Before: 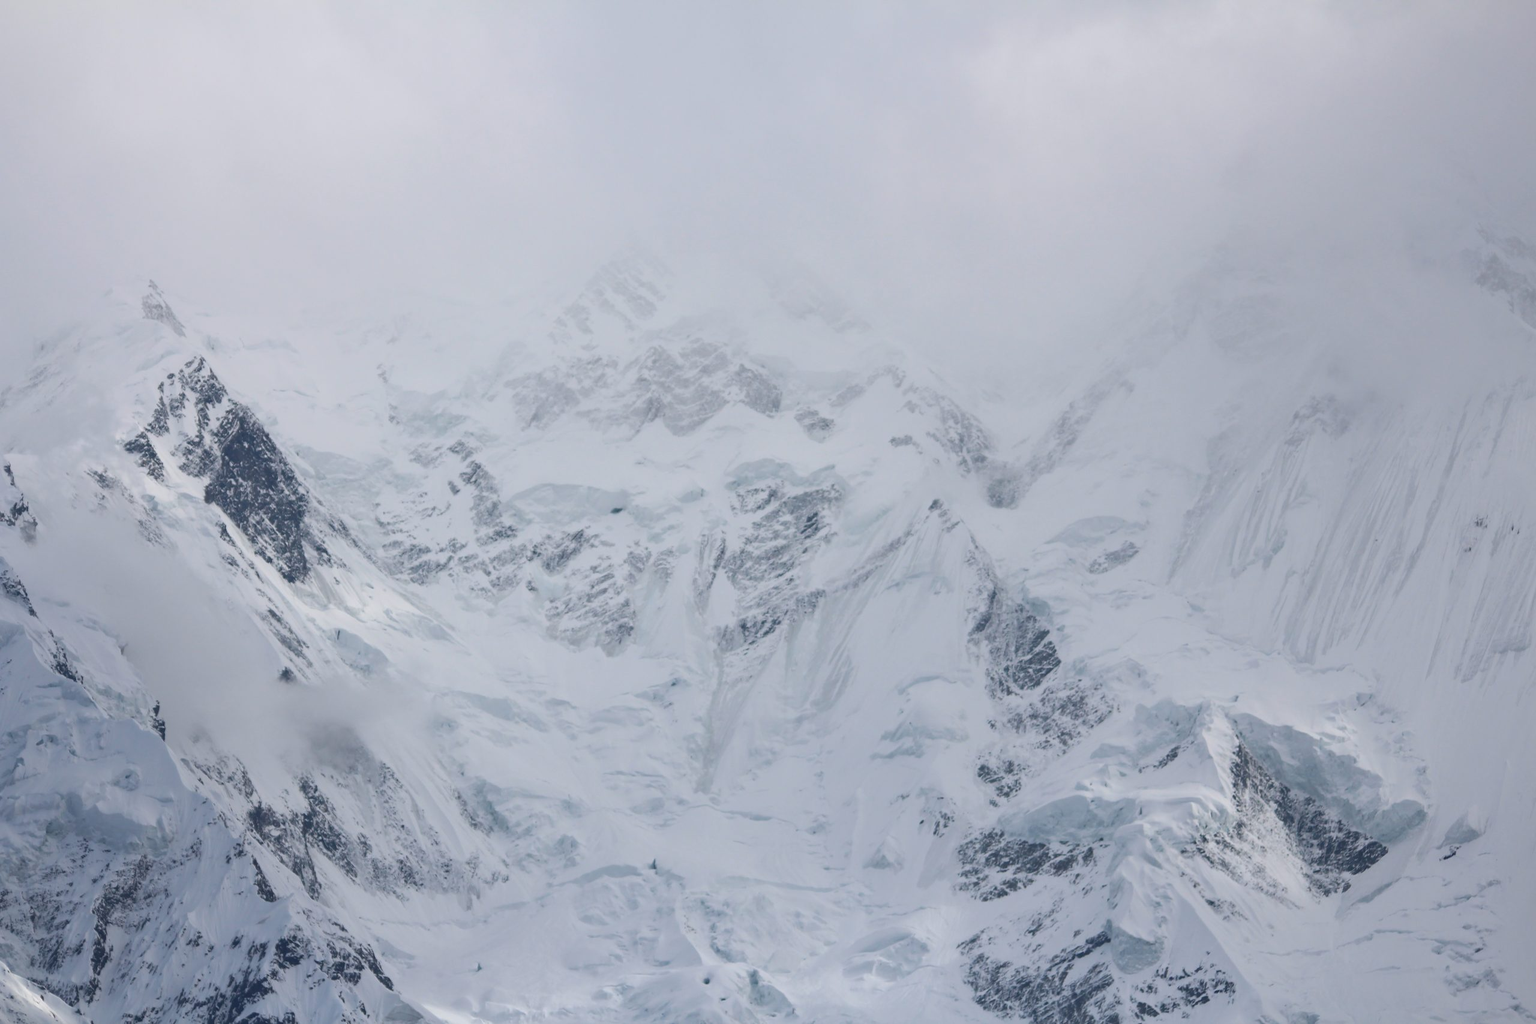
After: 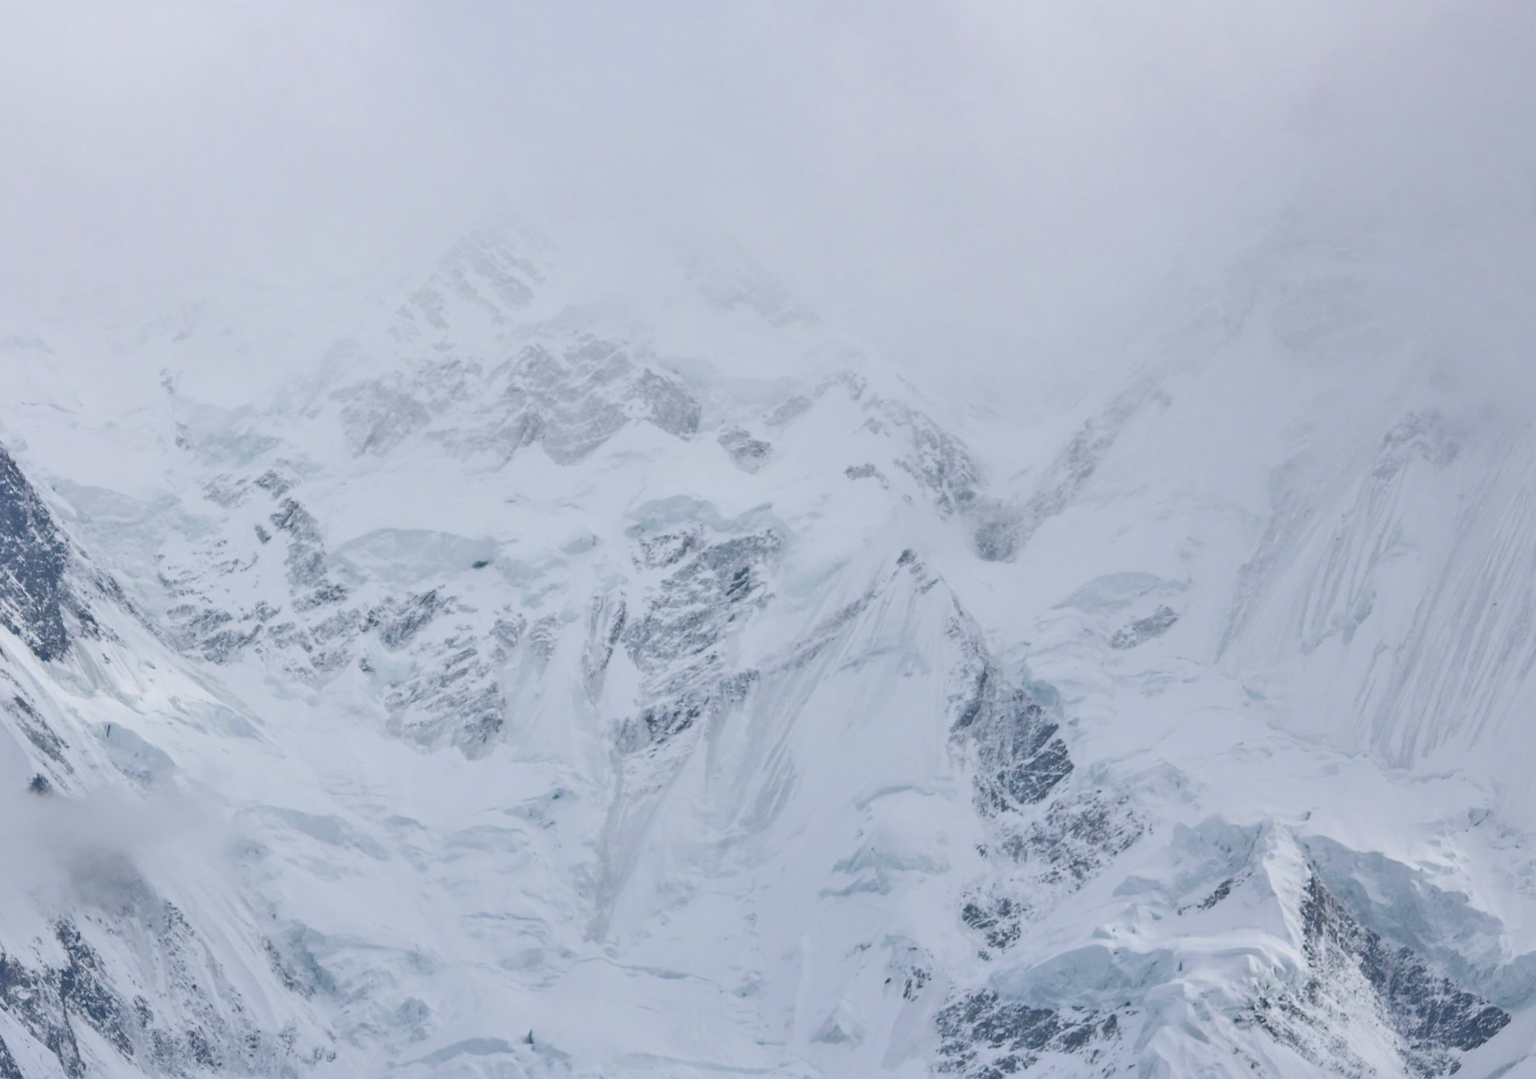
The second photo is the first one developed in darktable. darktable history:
tone equalizer: -7 EV 0.15 EV, -6 EV 0.6 EV, -5 EV 1.15 EV, -4 EV 1.33 EV, -3 EV 1.15 EV, -2 EV 0.6 EV, -1 EV 0.15 EV, mask exposure compensation -0.5 EV
crop: left 16.768%, top 8.653%, right 8.362%, bottom 12.485%
white balance: red 0.982, blue 1.018
